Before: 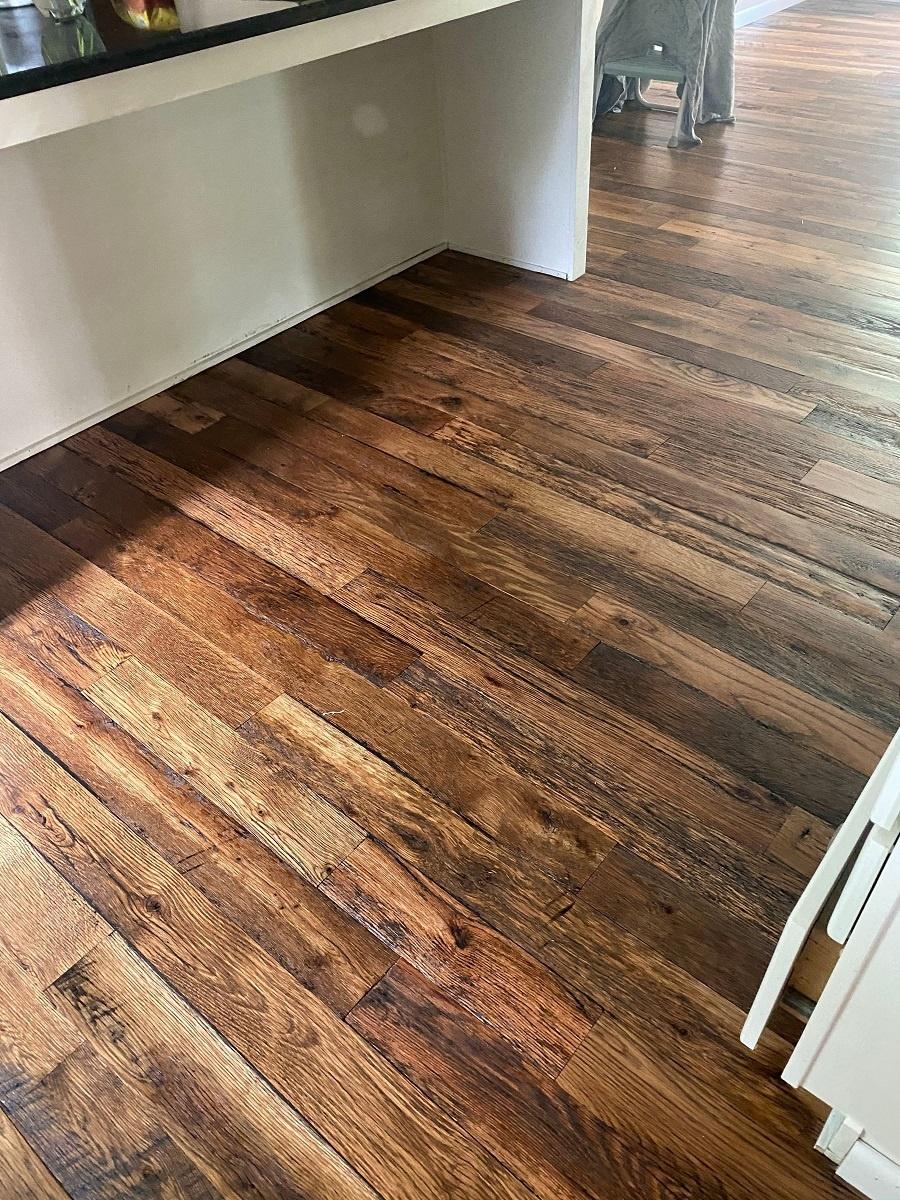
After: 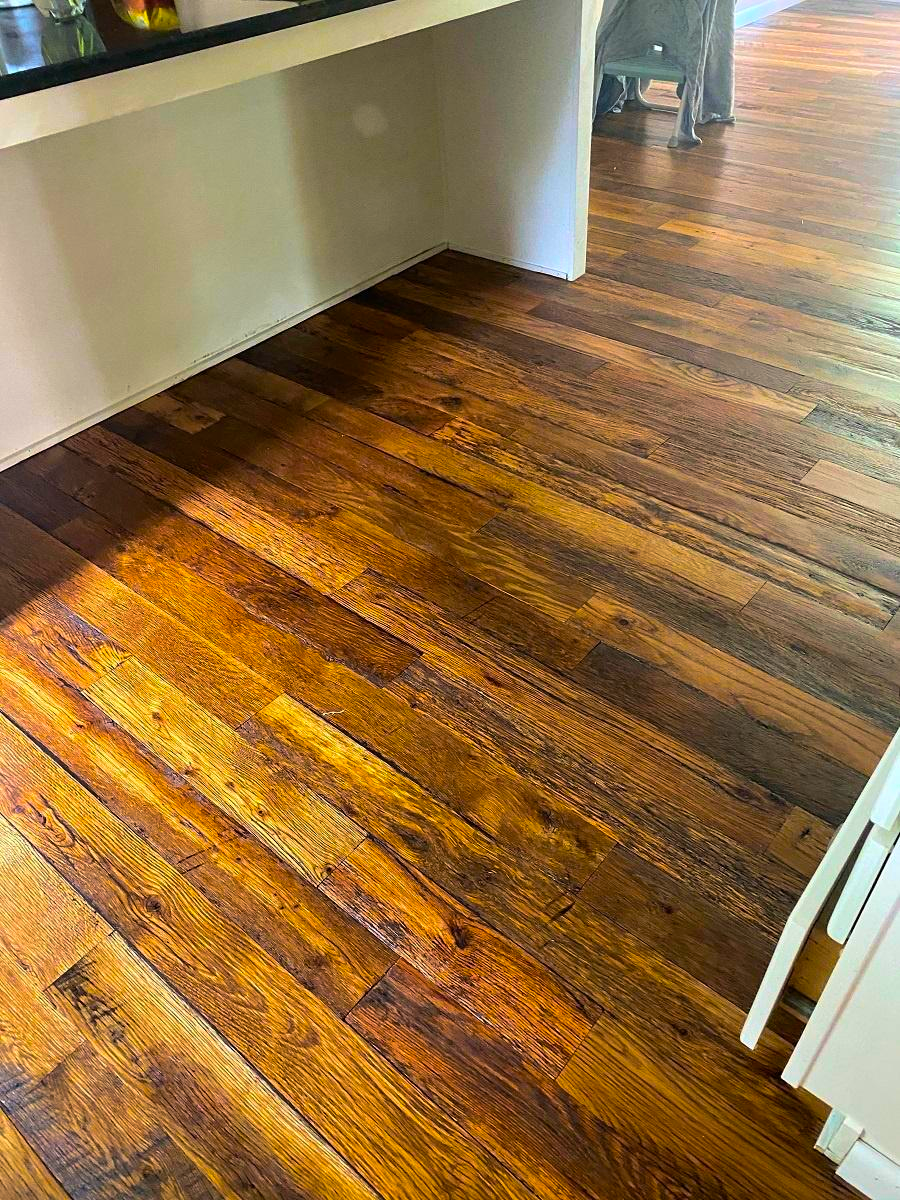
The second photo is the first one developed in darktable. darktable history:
color balance rgb: linear chroma grading › shadows -39.676%, linear chroma grading › highlights 39.896%, linear chroma grading › global chroma 44.41%, linear chroma grading › mid-tones -29.794%, perceptual saturation grading › global saturation 10.255%, global vibrance 34.826%
